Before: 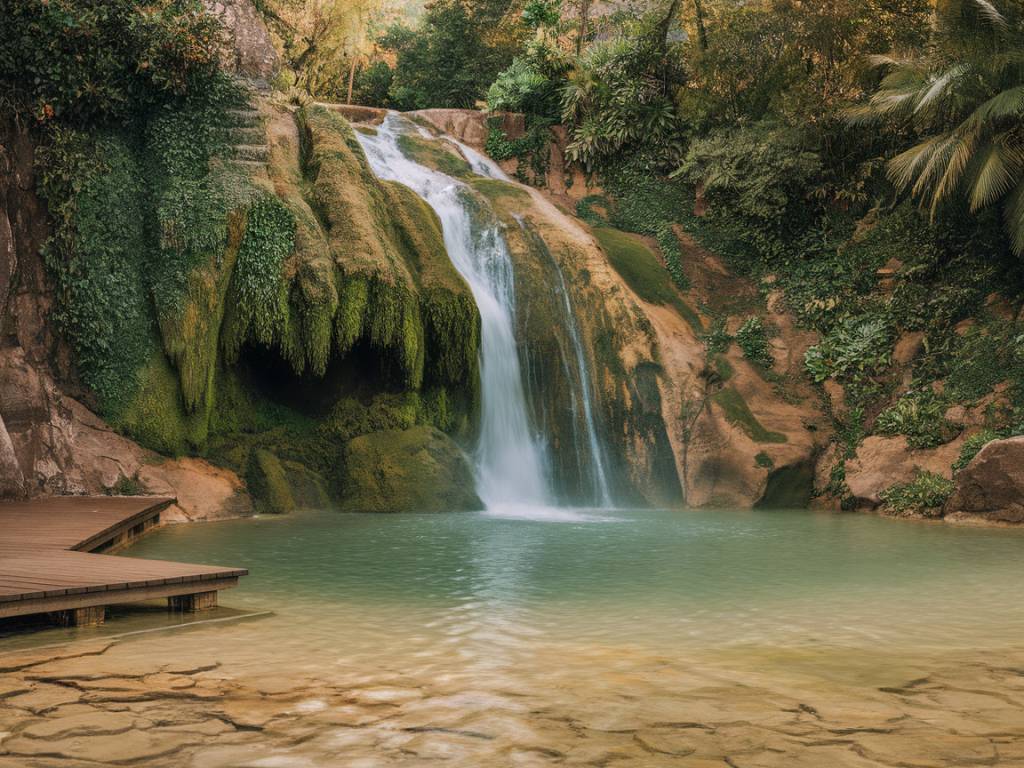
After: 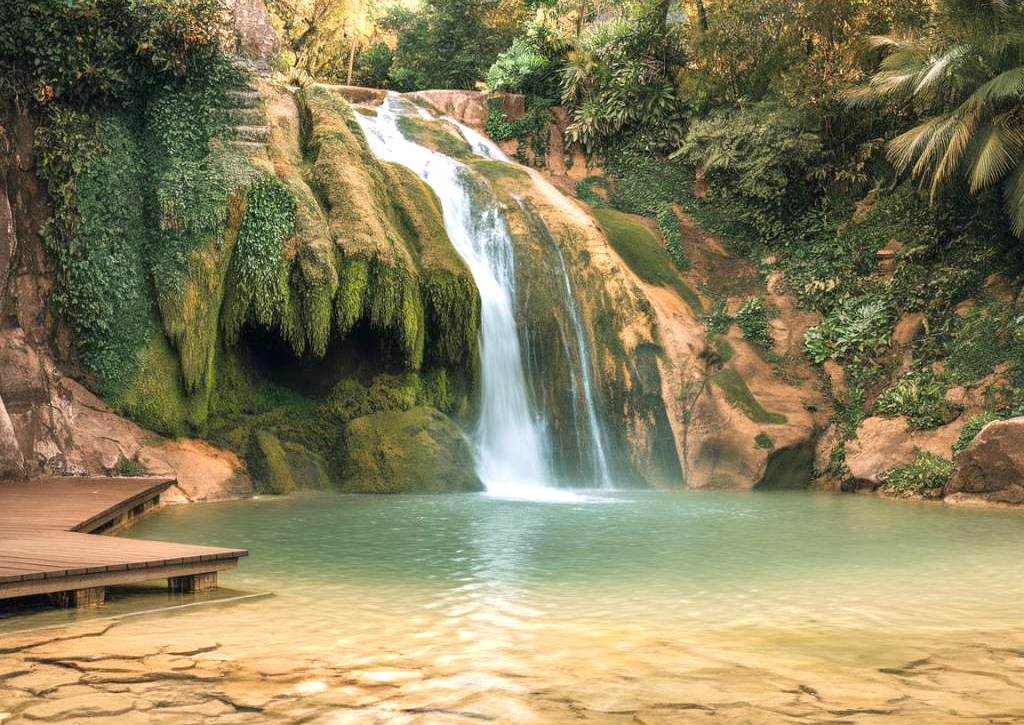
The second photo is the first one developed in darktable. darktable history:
white balance: red 1, blue 1
shadows and highlights: radius 334.93, shadows 63.48, highlights 6.06, compress 87.7%, highlights color adjustment 39.73%, soften with gaussian
exposure: black level correction 0.001, exposure 0.955 EV, compensate exposure bias true, compensate highlight preservation false
crop and rotate: top 2.479%, bottom 3.018%
